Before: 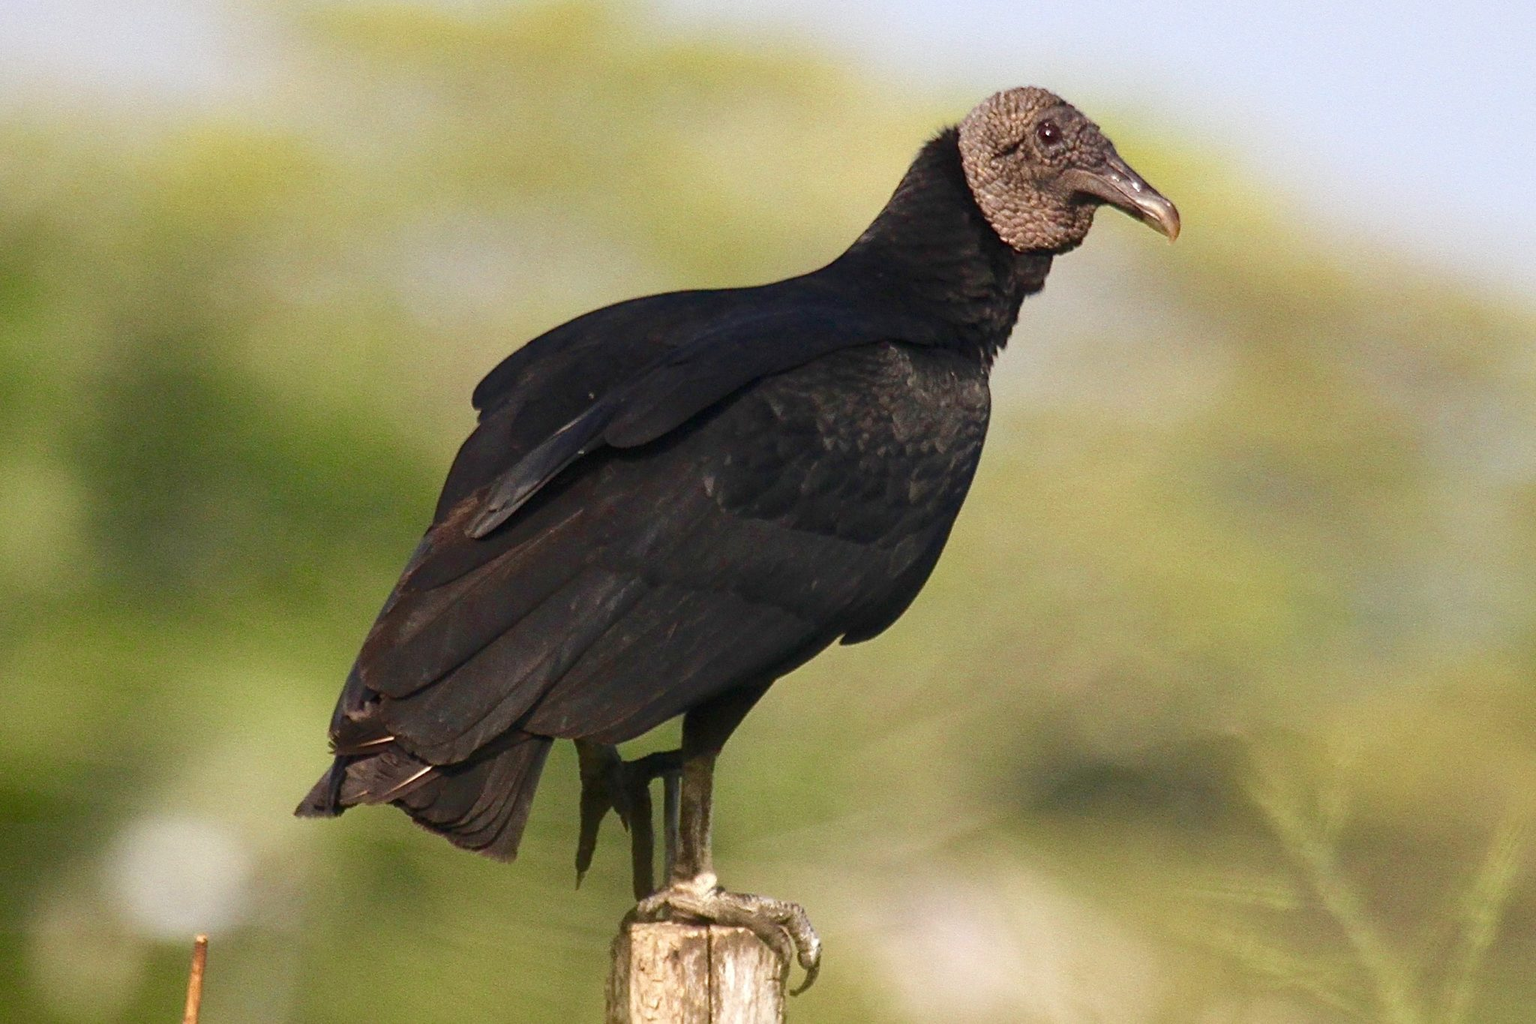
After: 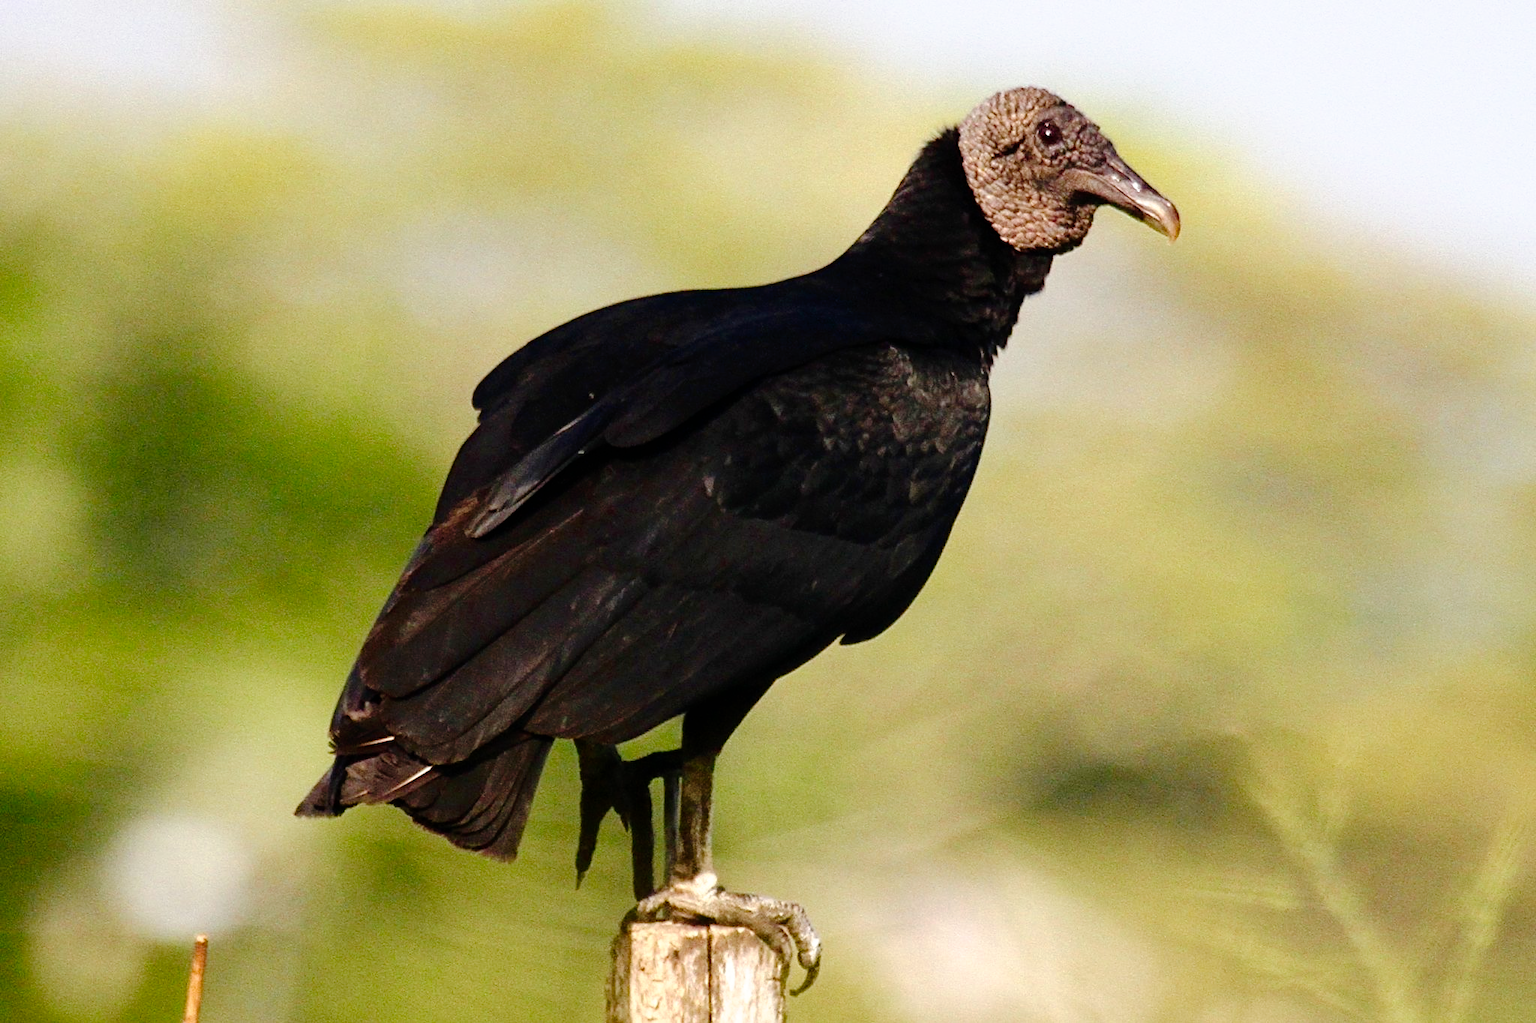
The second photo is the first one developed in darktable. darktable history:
tone curve: curves: ch0 [(0, 0) (0.003, 0) (0.011, 0.001) (0.025, 0.001) (0.044, 0.003) (0.069, 0.009) (0.1, 0.018) (0.136, 0.032) (0.177, 0.074) (0.224, 0.13) (0.277, 0.218) (0.335, 0.321) (0.399, 0.425) (0.468, 0.523) (0.543, 0.617) (0.623, 0.708) (0.709, 0.789) (0.801, 0.873) (0.898, 0.967) (1, 1)], preserve colors none
